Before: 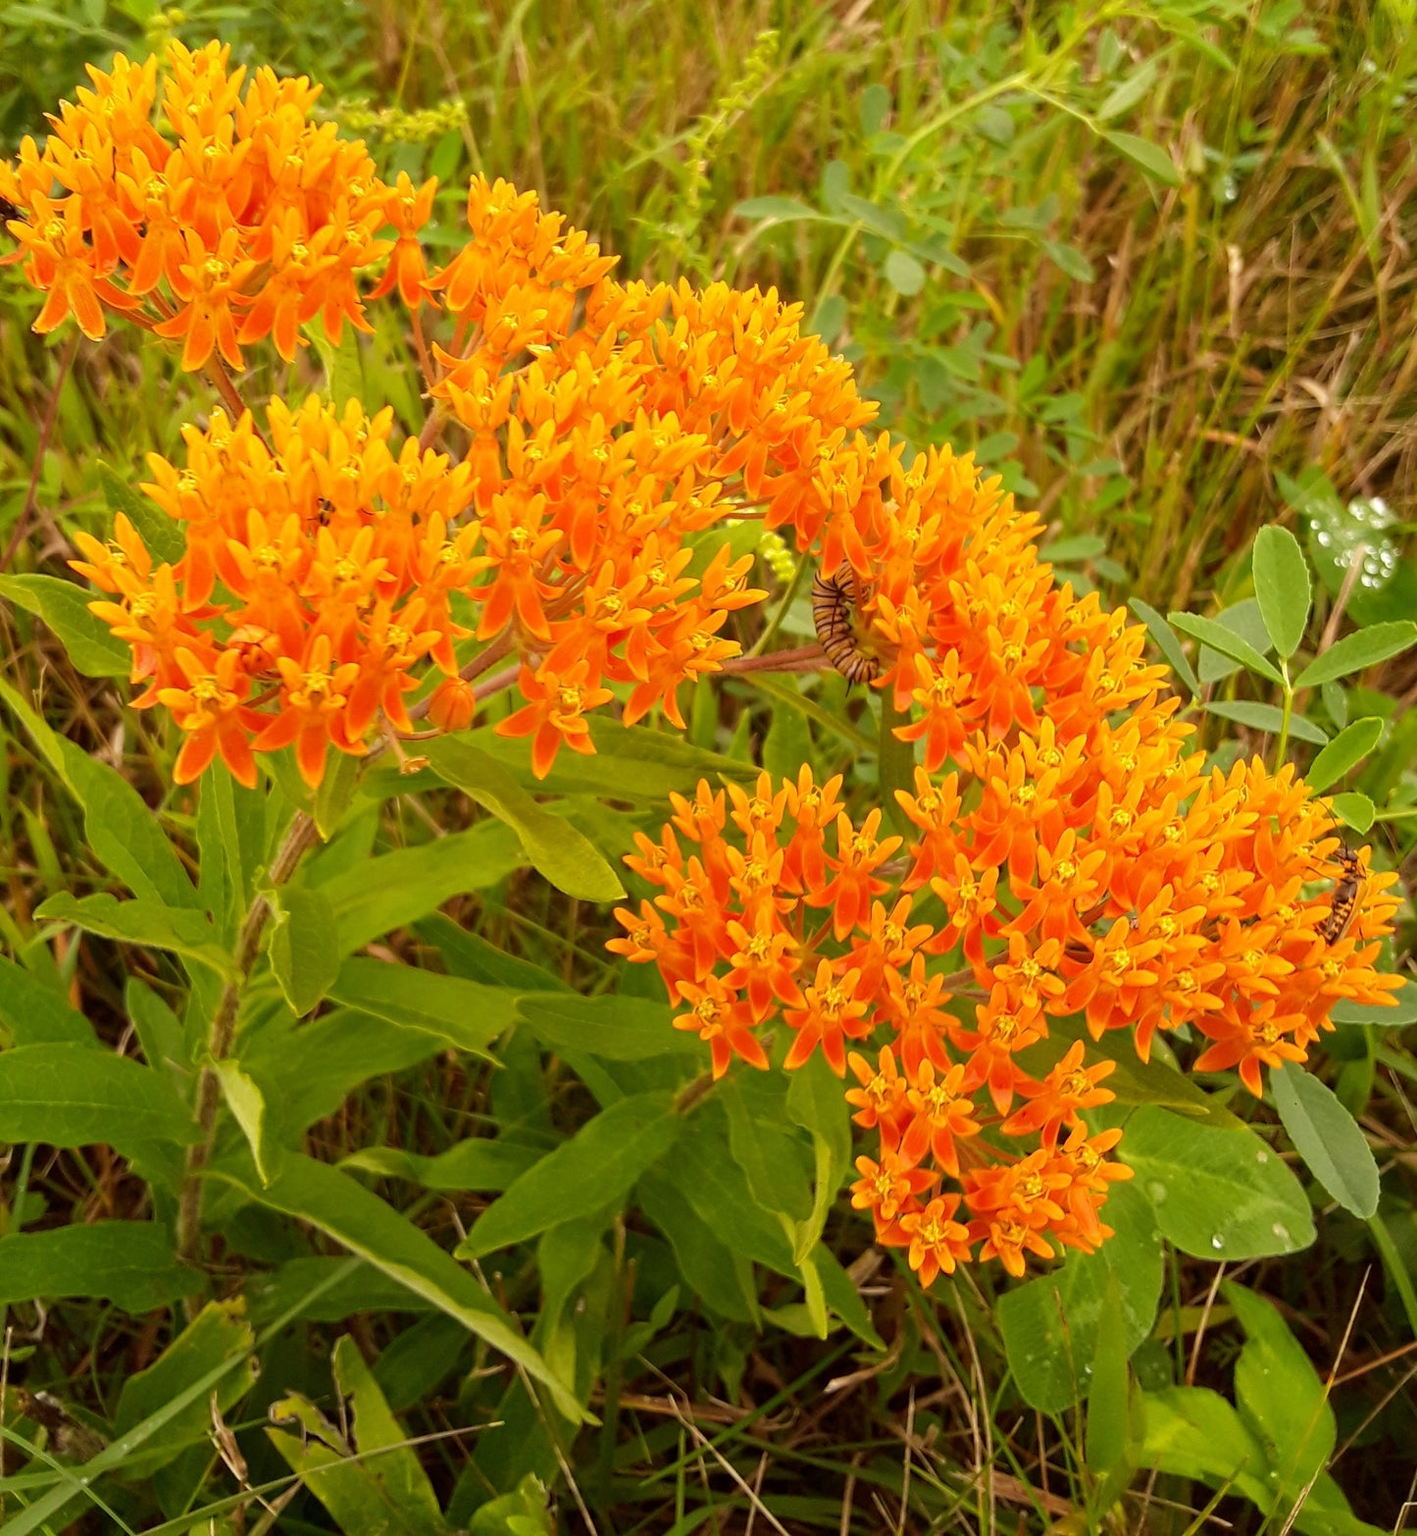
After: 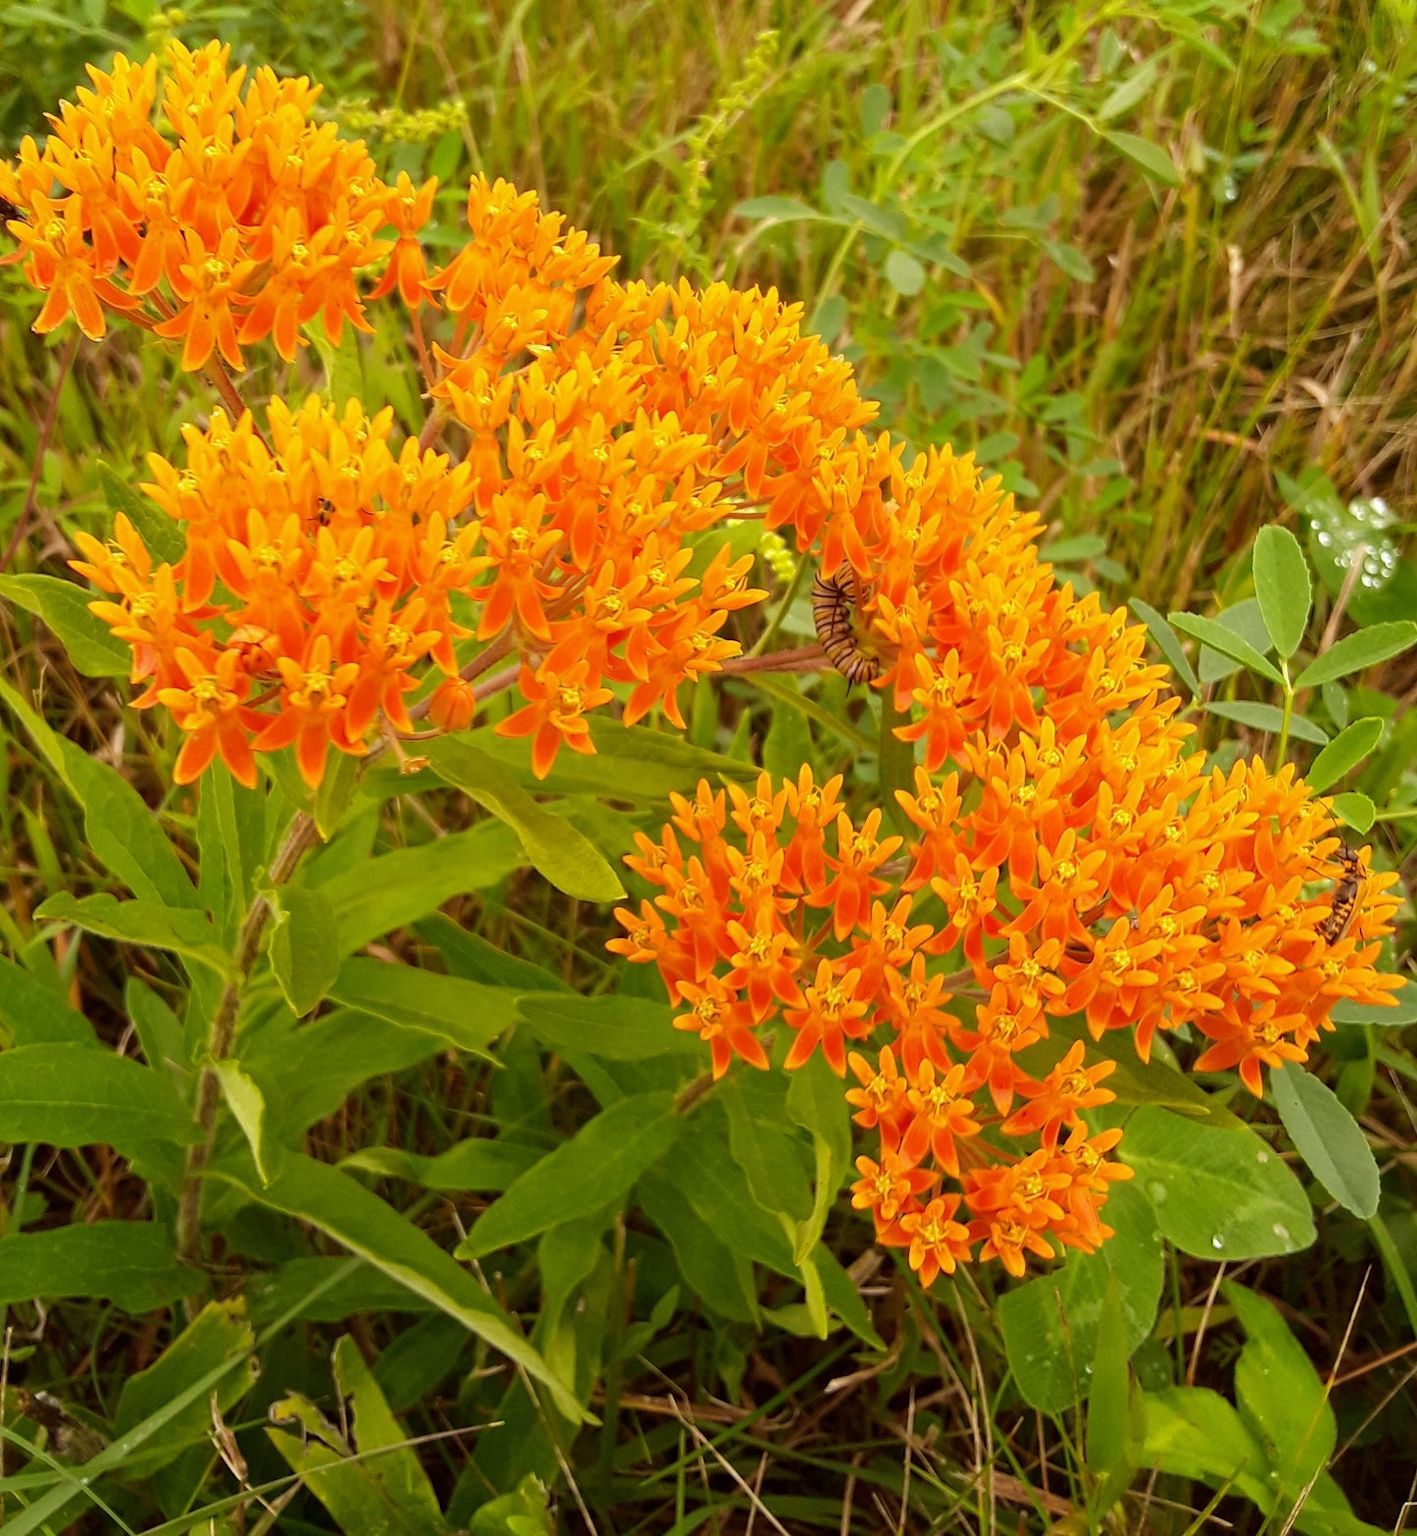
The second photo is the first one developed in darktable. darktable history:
white balance: red 0.983, blue 1.036
